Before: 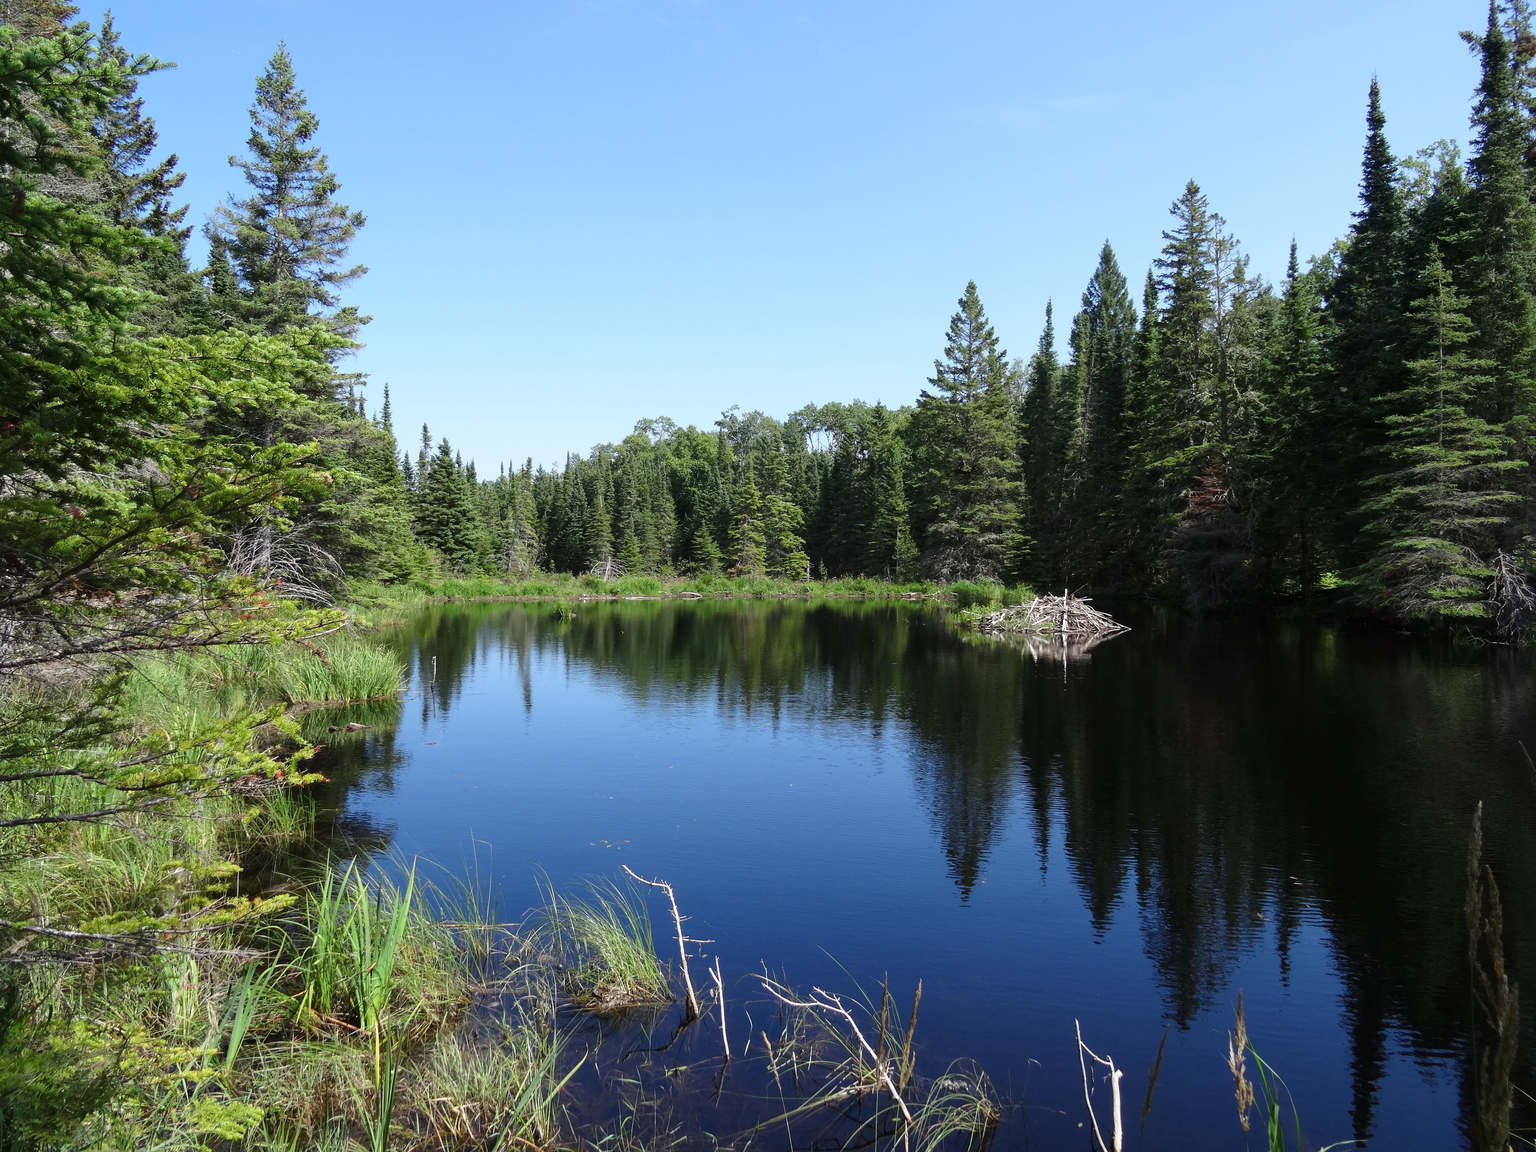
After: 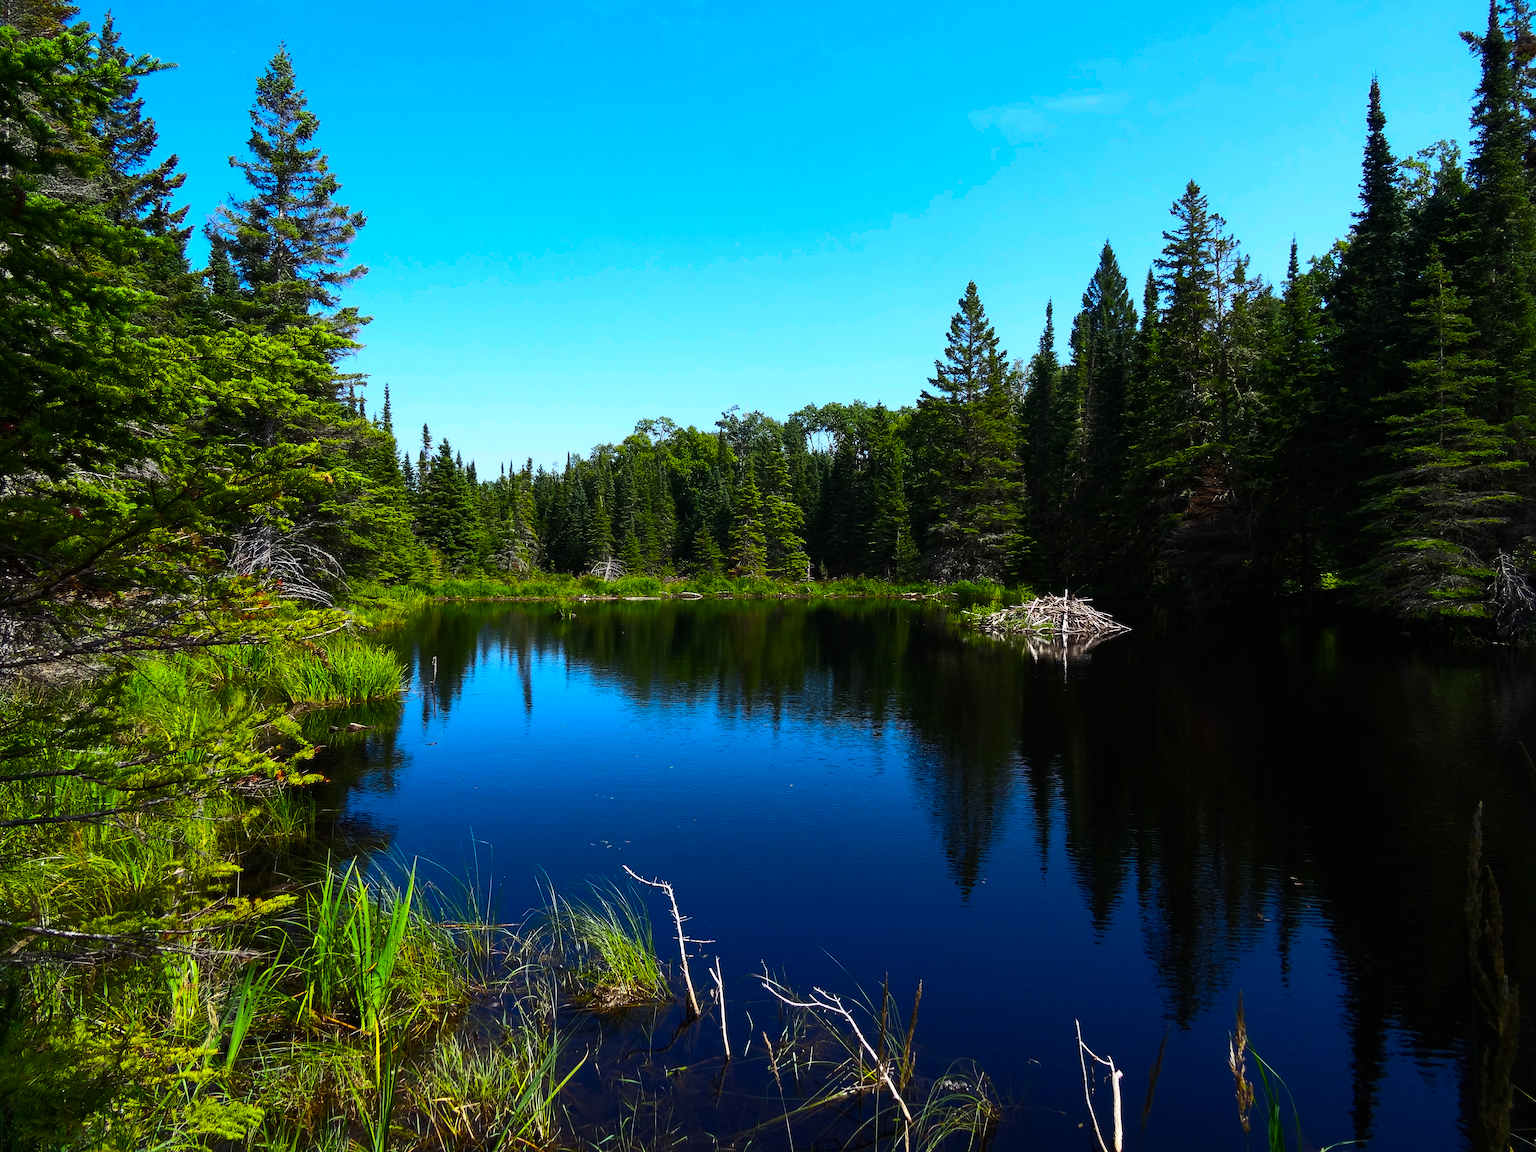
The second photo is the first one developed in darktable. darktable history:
contrast brightness saturation: contrast 0.08, saturation 0.02
color balance rgb: linear chroma grading › global chroma 40.15%, perceptual saturation grading › global saturation 60.58%, perceptual saturation grading › highlights 20.44%, perceptual saturation grading › shadows -50.36%, perceptual brilliance grading › highlights 2.19%, perceptual brilliance grading › mid-tones -50.36%, perceptual brilliance grading › shadows -50.36%
